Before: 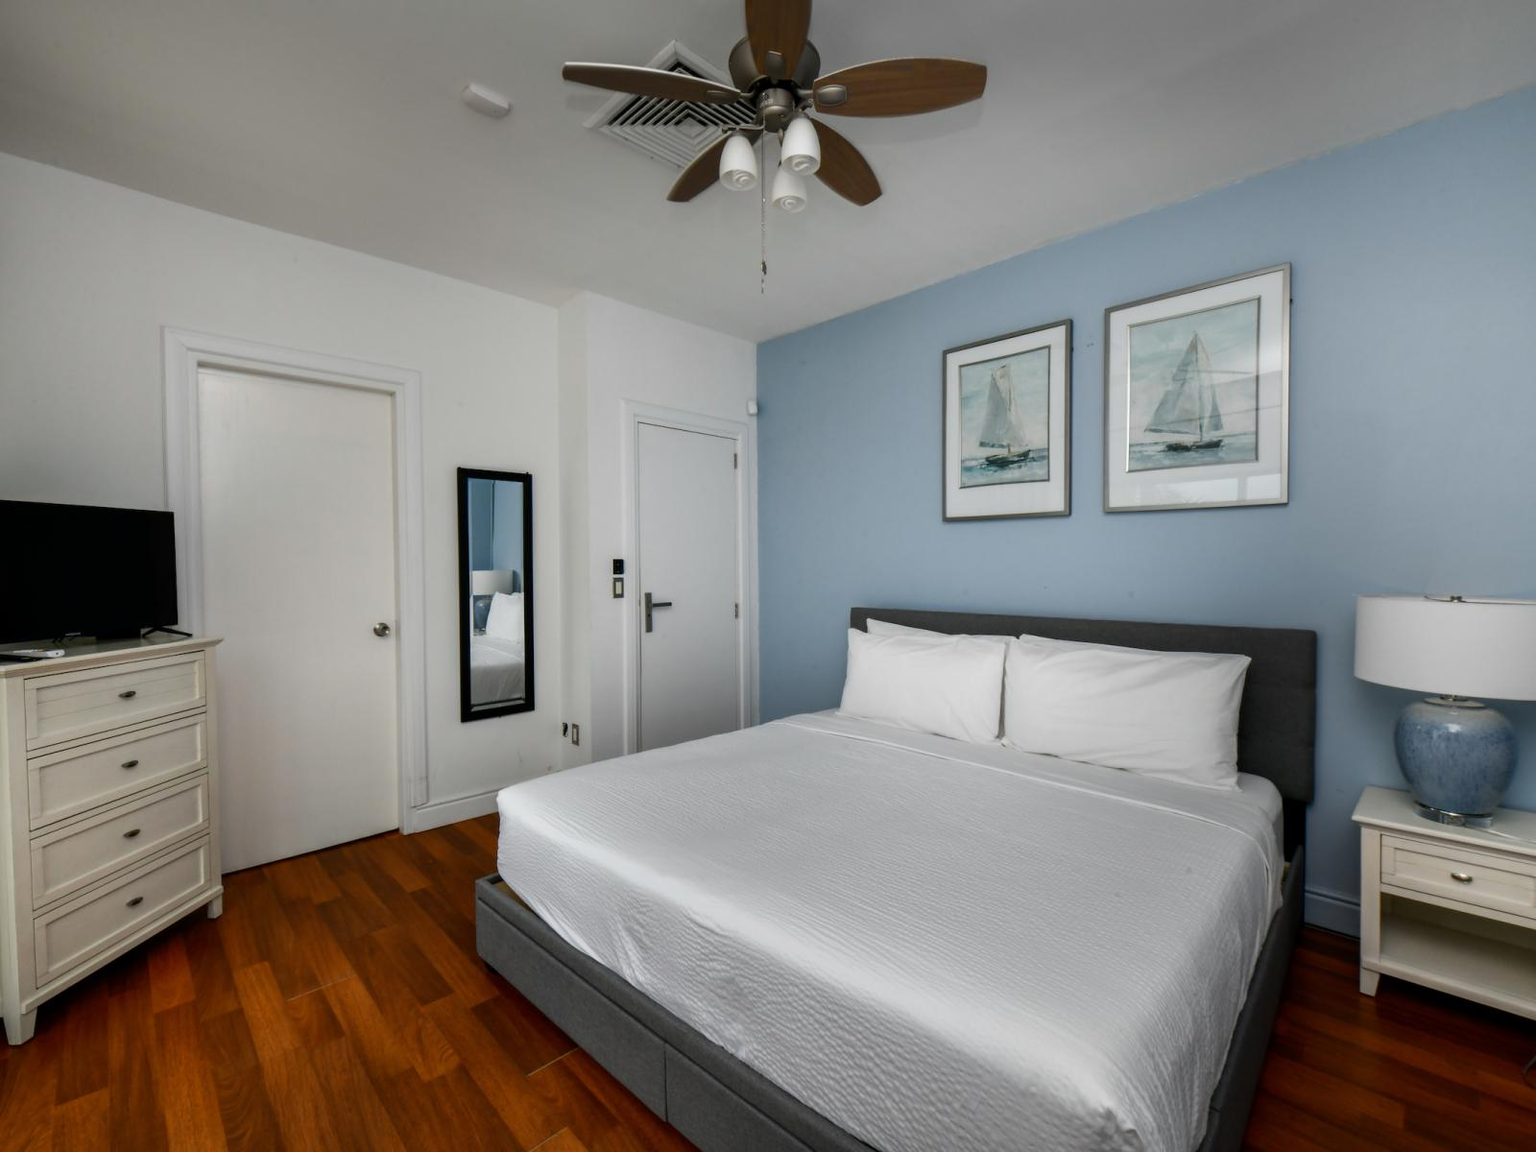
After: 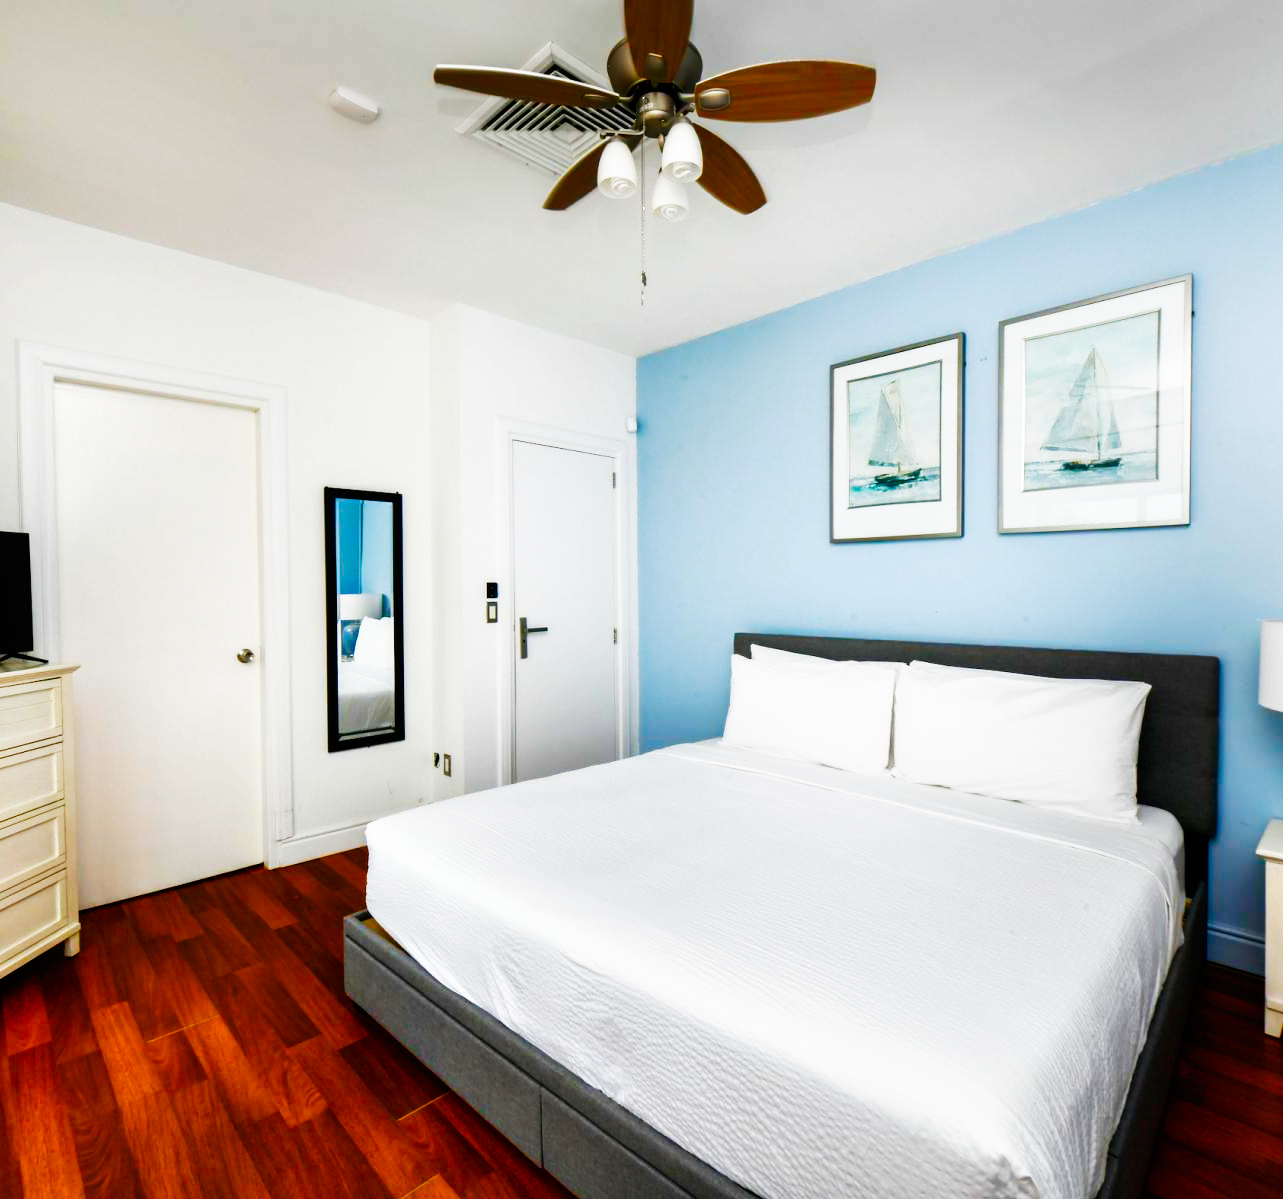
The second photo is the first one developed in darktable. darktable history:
color balance rgb: linear chroma grading › global chroma 0.284%, perceptual saturation grading › global saturation 20%, perceptual saturation grading › highlights -25.851%, perceptual saturation grading › shadows 49.947%, global vibrance 40.705%
crop and rotate: left 9.525%, right 10.272%
base curve: curves: ch0 [(0, 0) (0.007, 0.004) (0.027, 0.03) (0.046, 0.07) (0.207, 0.54) (0.442, 0.872) (0.673, 0.972) (1, 1)], preserve colors none
